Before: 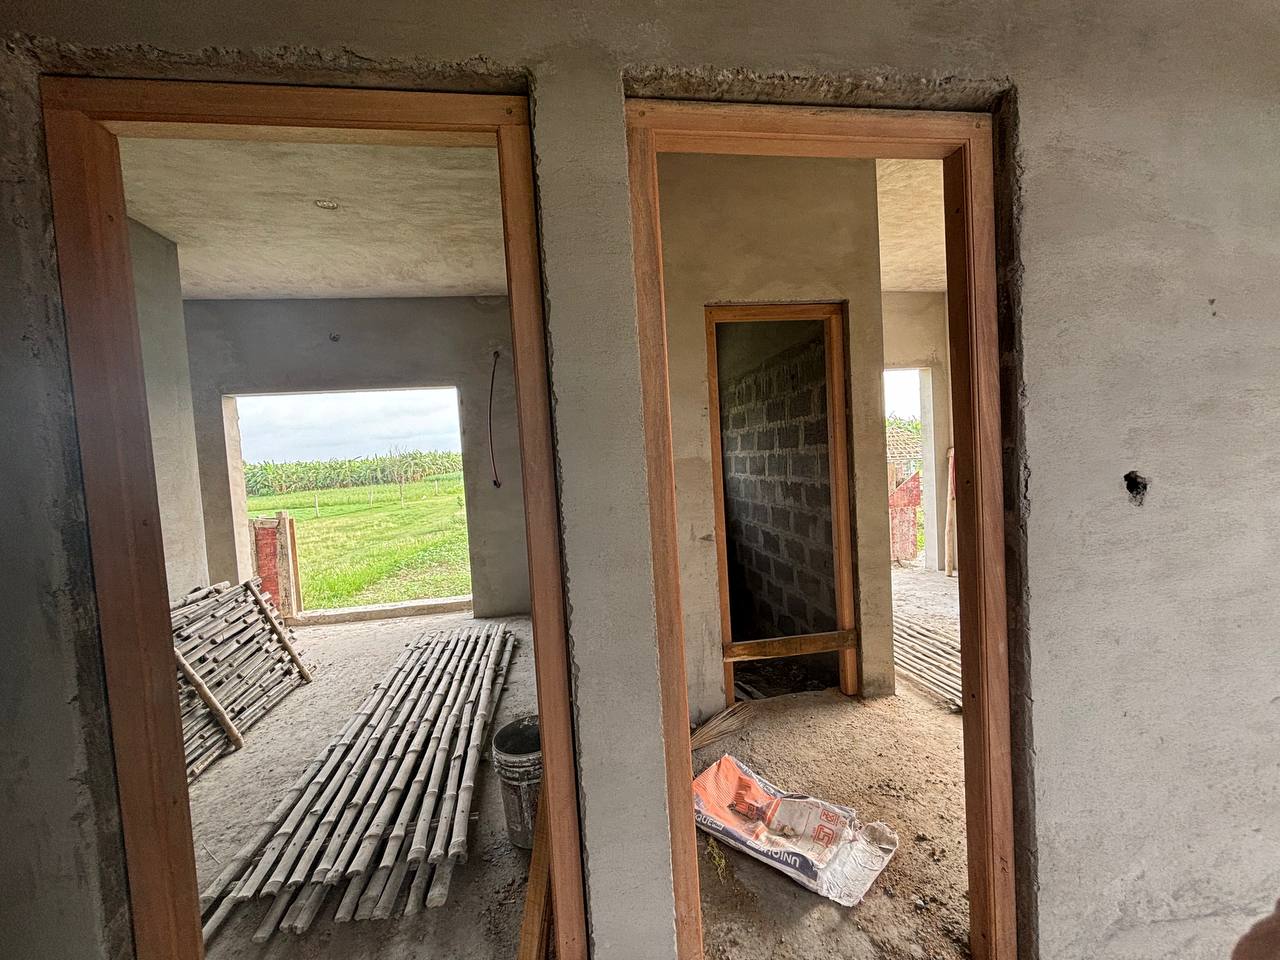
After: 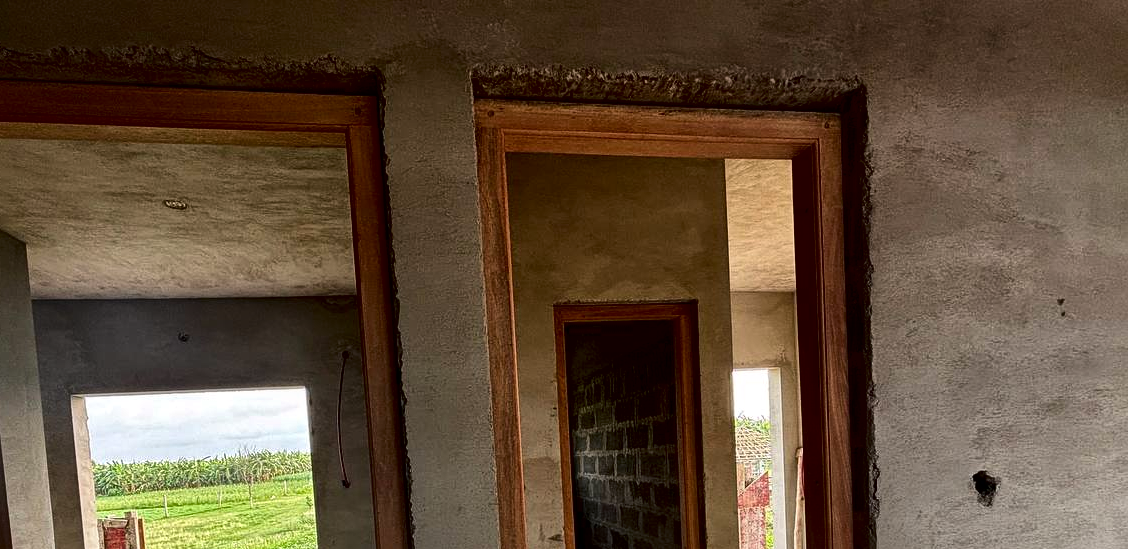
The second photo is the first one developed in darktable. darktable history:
graduated density: density 0.38 EV, hardness 21%, rotation -6.11°, saturation 32%
contrast brightness saturation: contrast 0.13, brightness -0.24, saturation 0.14
crop and rotate: left 11.812%, bottom 42.776%
local contrast: mode bilateral grid, contrast 20, coarseness 50, detail 171%, midtone range 0.2
